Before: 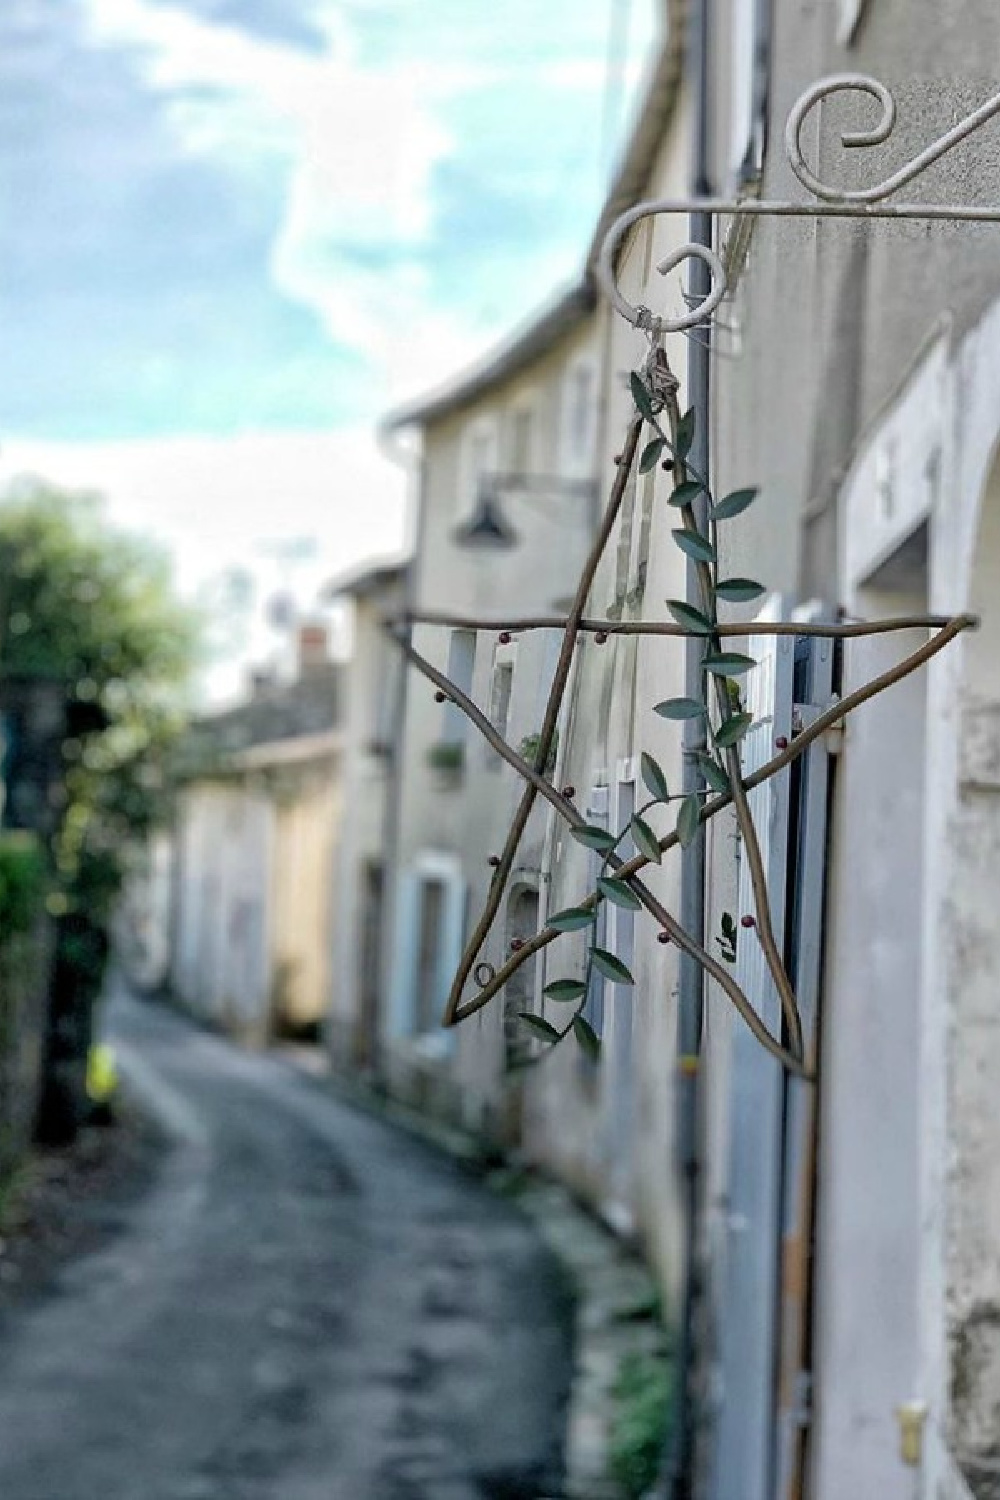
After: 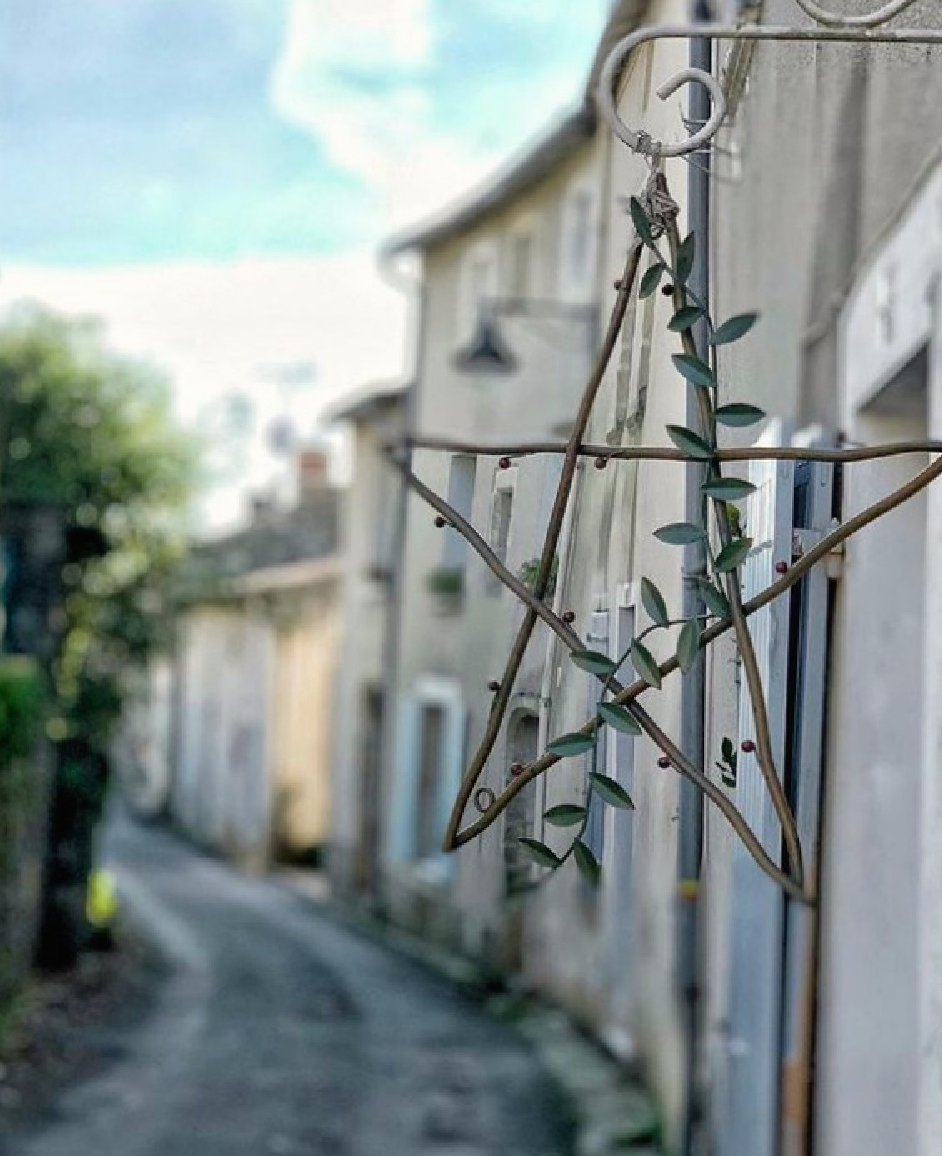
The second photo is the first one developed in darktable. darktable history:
crop and rotate: angle 0.03°, top 11.643%, right 5.651%, bottom 11.189%
contrast brightness saturation: contrast -0.02, brightness -0.01, saturation 0.03
white balance: red 1.009, blue 0.985
